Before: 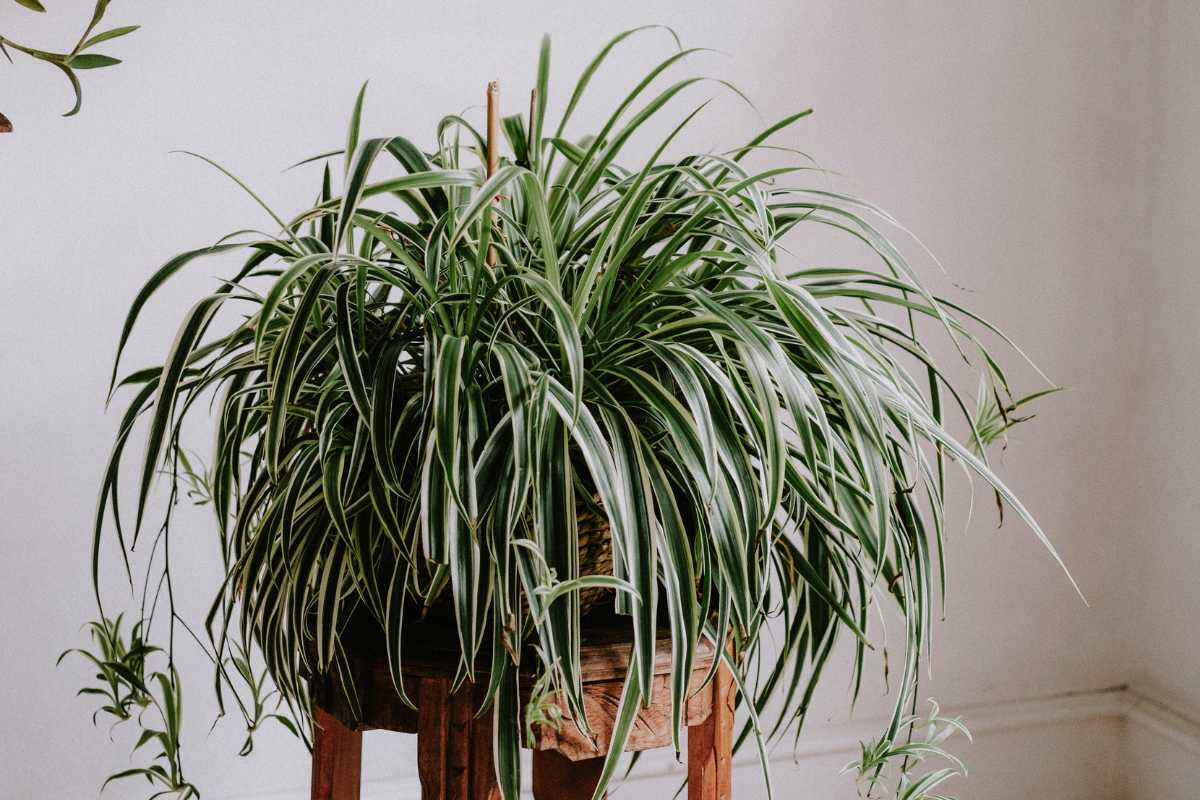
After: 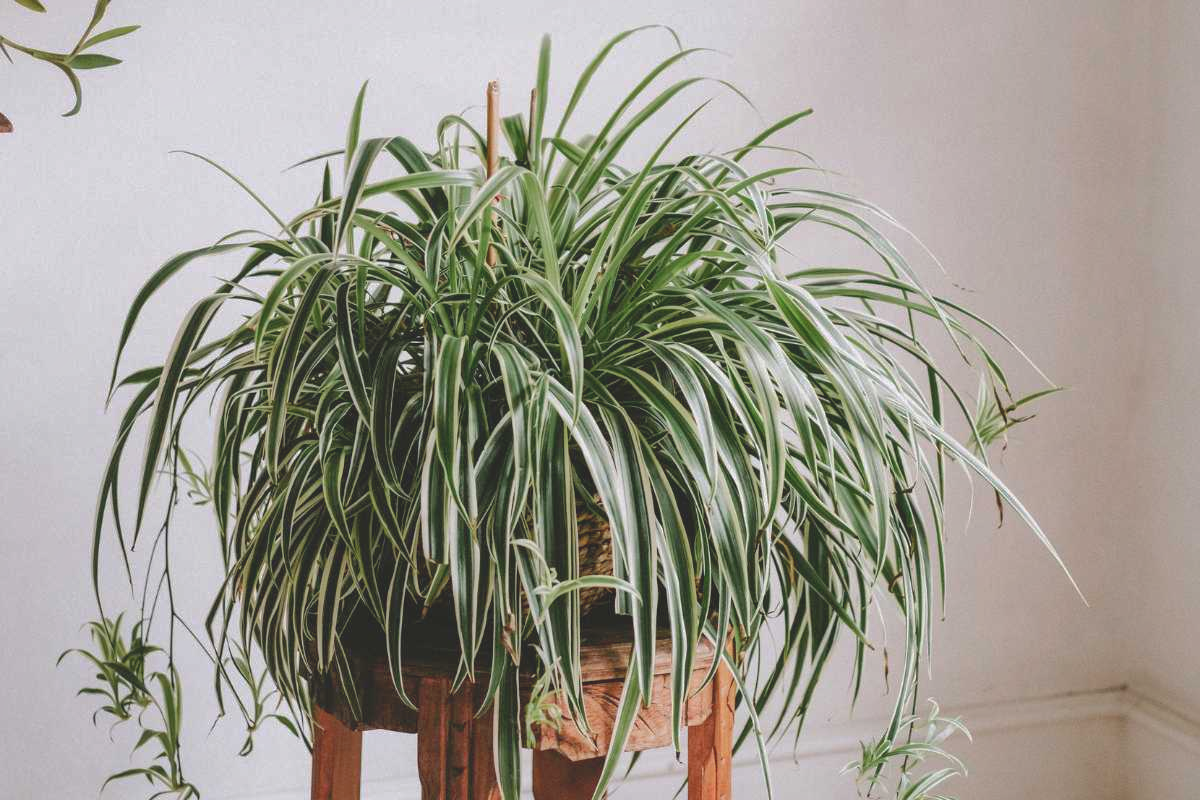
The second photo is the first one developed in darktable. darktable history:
shadows and highlights: on, module defaults
exposure: exposure 0.605 EV, compensate exposure bias true, compensate highlight preservation false
contrast brightness saturation: contrast -0.168, brightness 0.04, saturation -0.136
